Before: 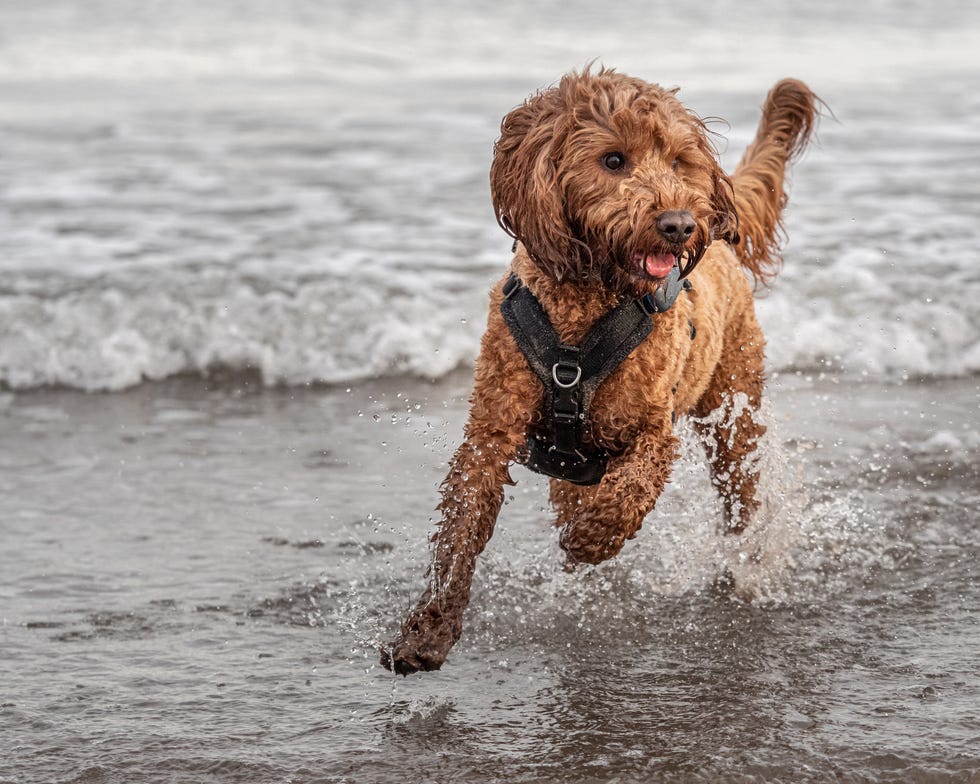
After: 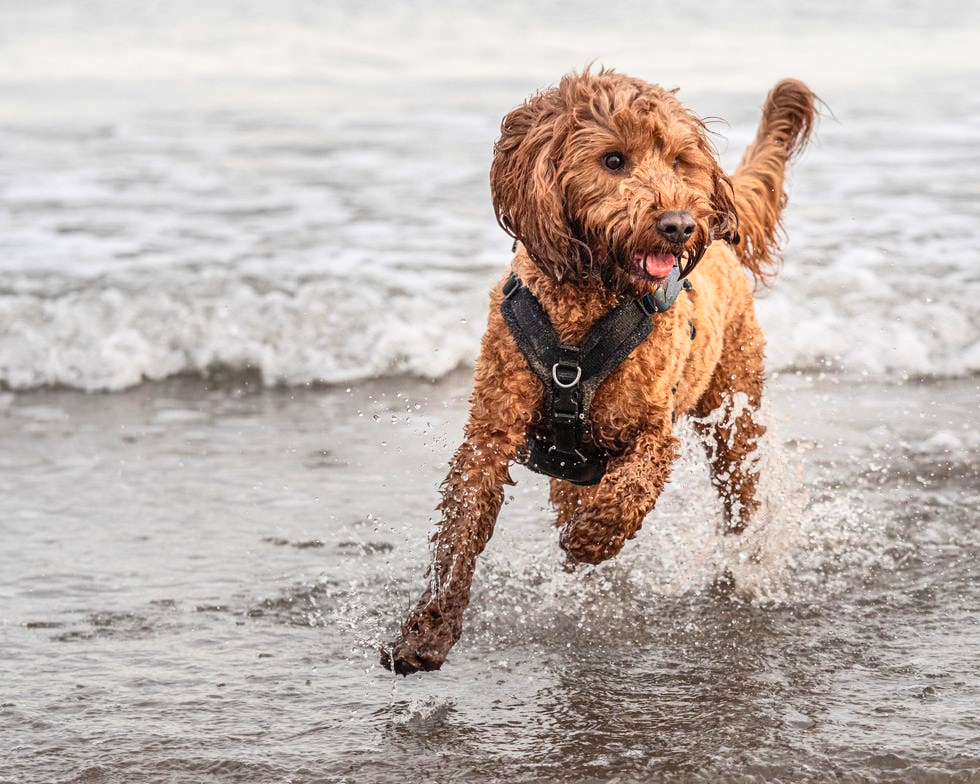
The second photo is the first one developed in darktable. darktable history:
color zones: curves: ch1 [(0, 0.513) (0.143, 0.524) (0.286, 0.511) (0.429, 0.506) (0.571, 0.503) (0.714, 0.503) (0.857, 0.508) (1, 0.513)], mix -132.27%
contrast brightness saturation: contrast 0.205, brightness 0.166, saturation 0.229
